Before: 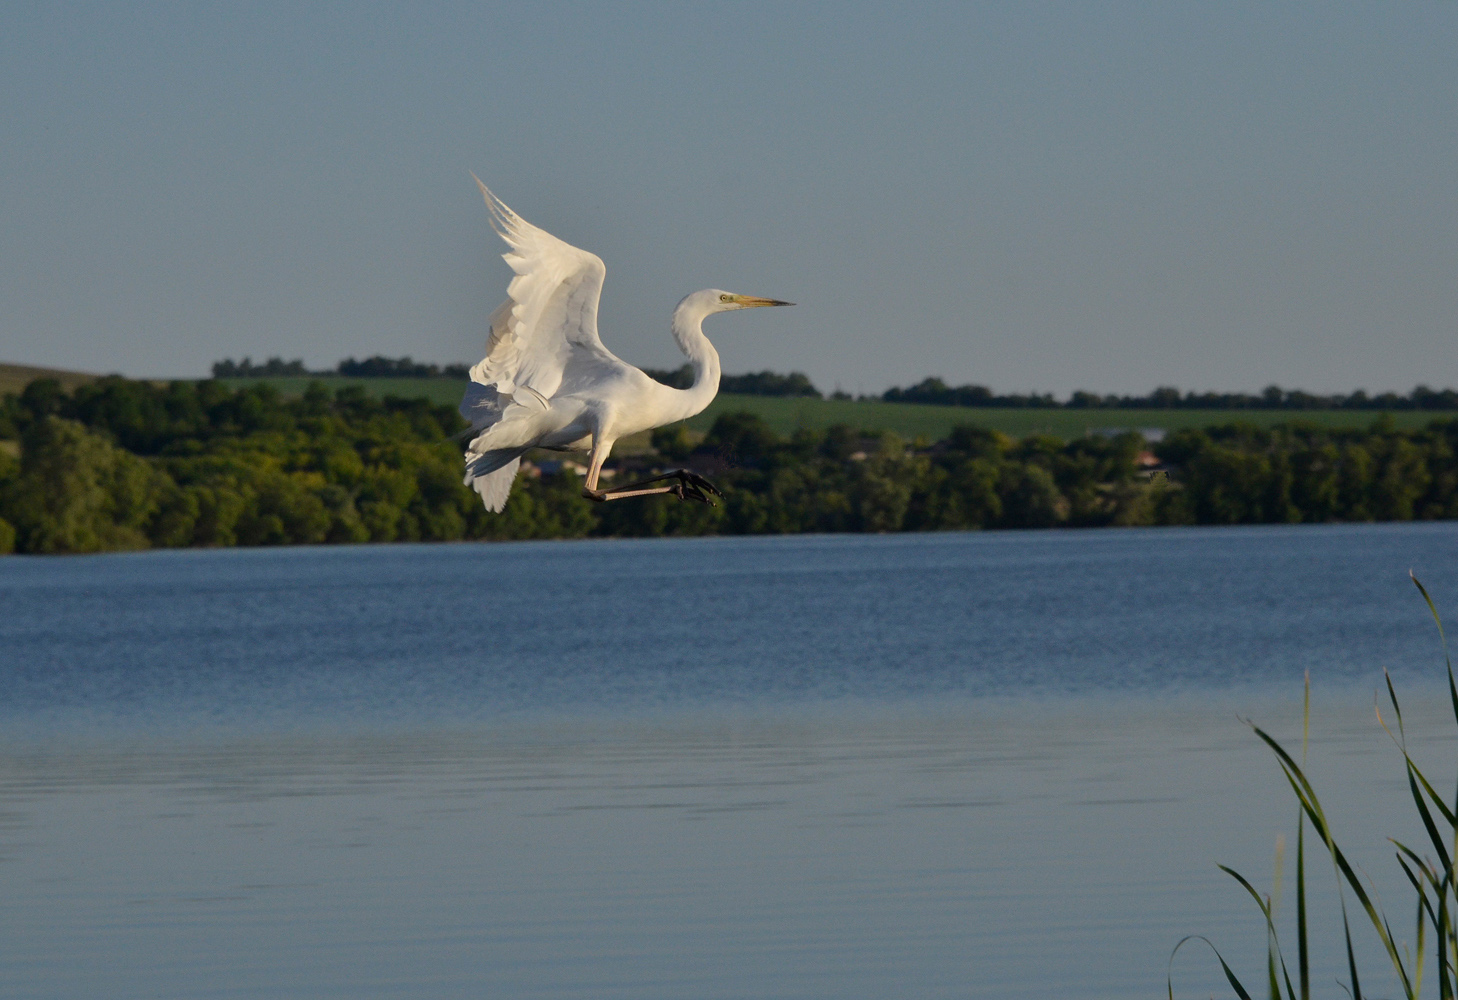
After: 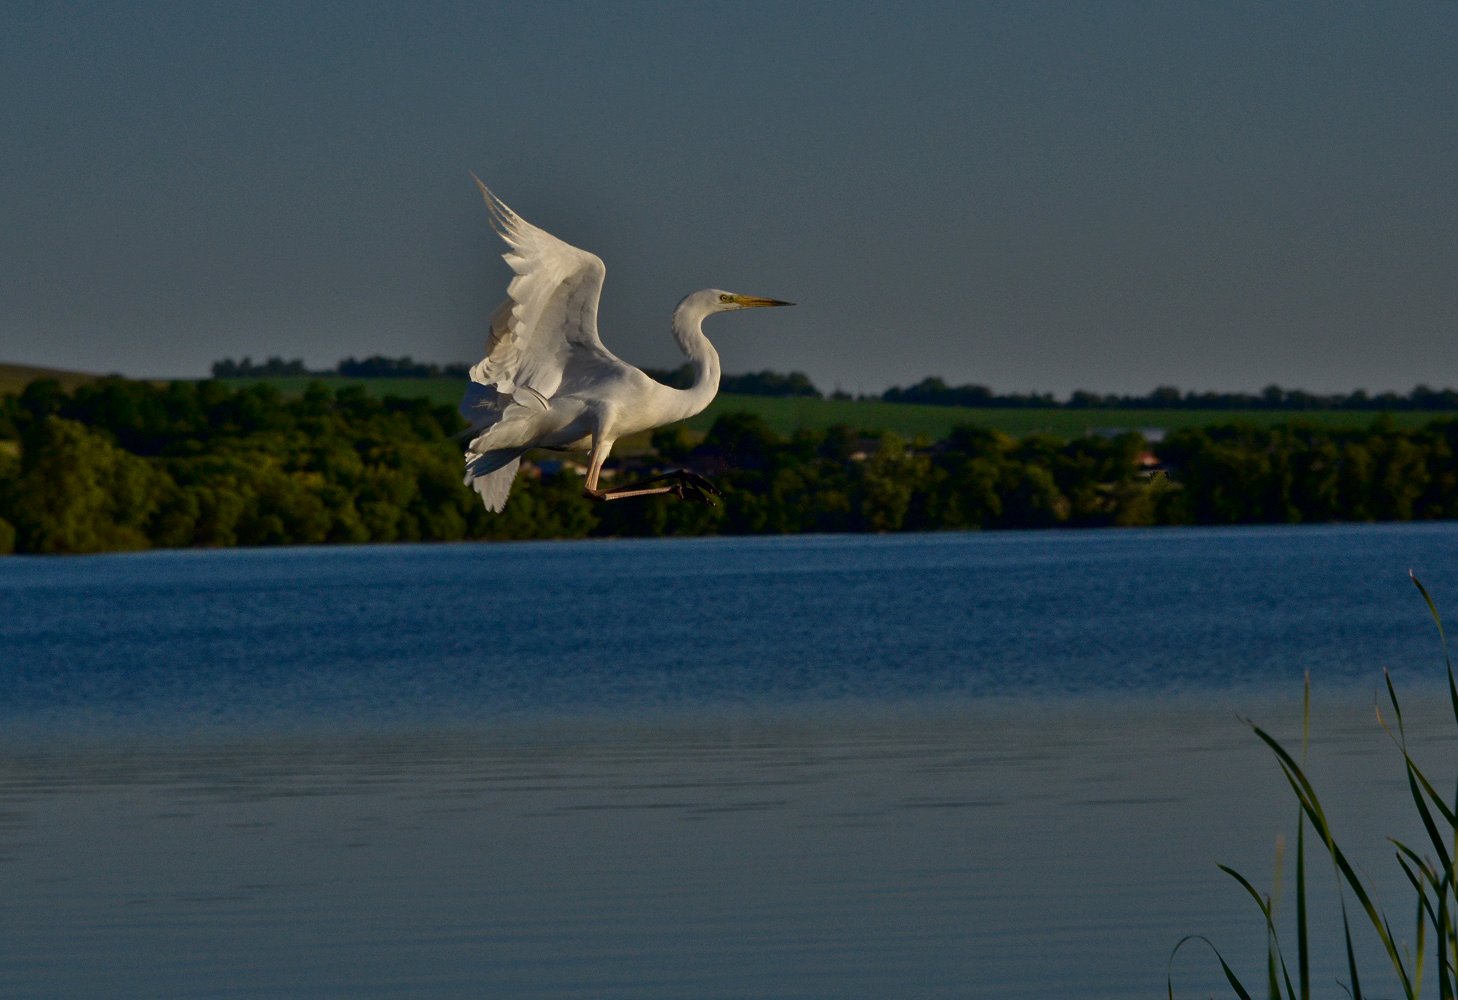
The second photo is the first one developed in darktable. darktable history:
tone equalizer: -7 EV 0.151 EV, -6 EV 0.635 EV, -5 EV 1.14 EV, -4 EV 1.37 EV, -3 EV 1.17 EV, -2 EV 0.6 EV, -1 EV 0.167 EV
contrast brightness saturation: brightness -0.505
